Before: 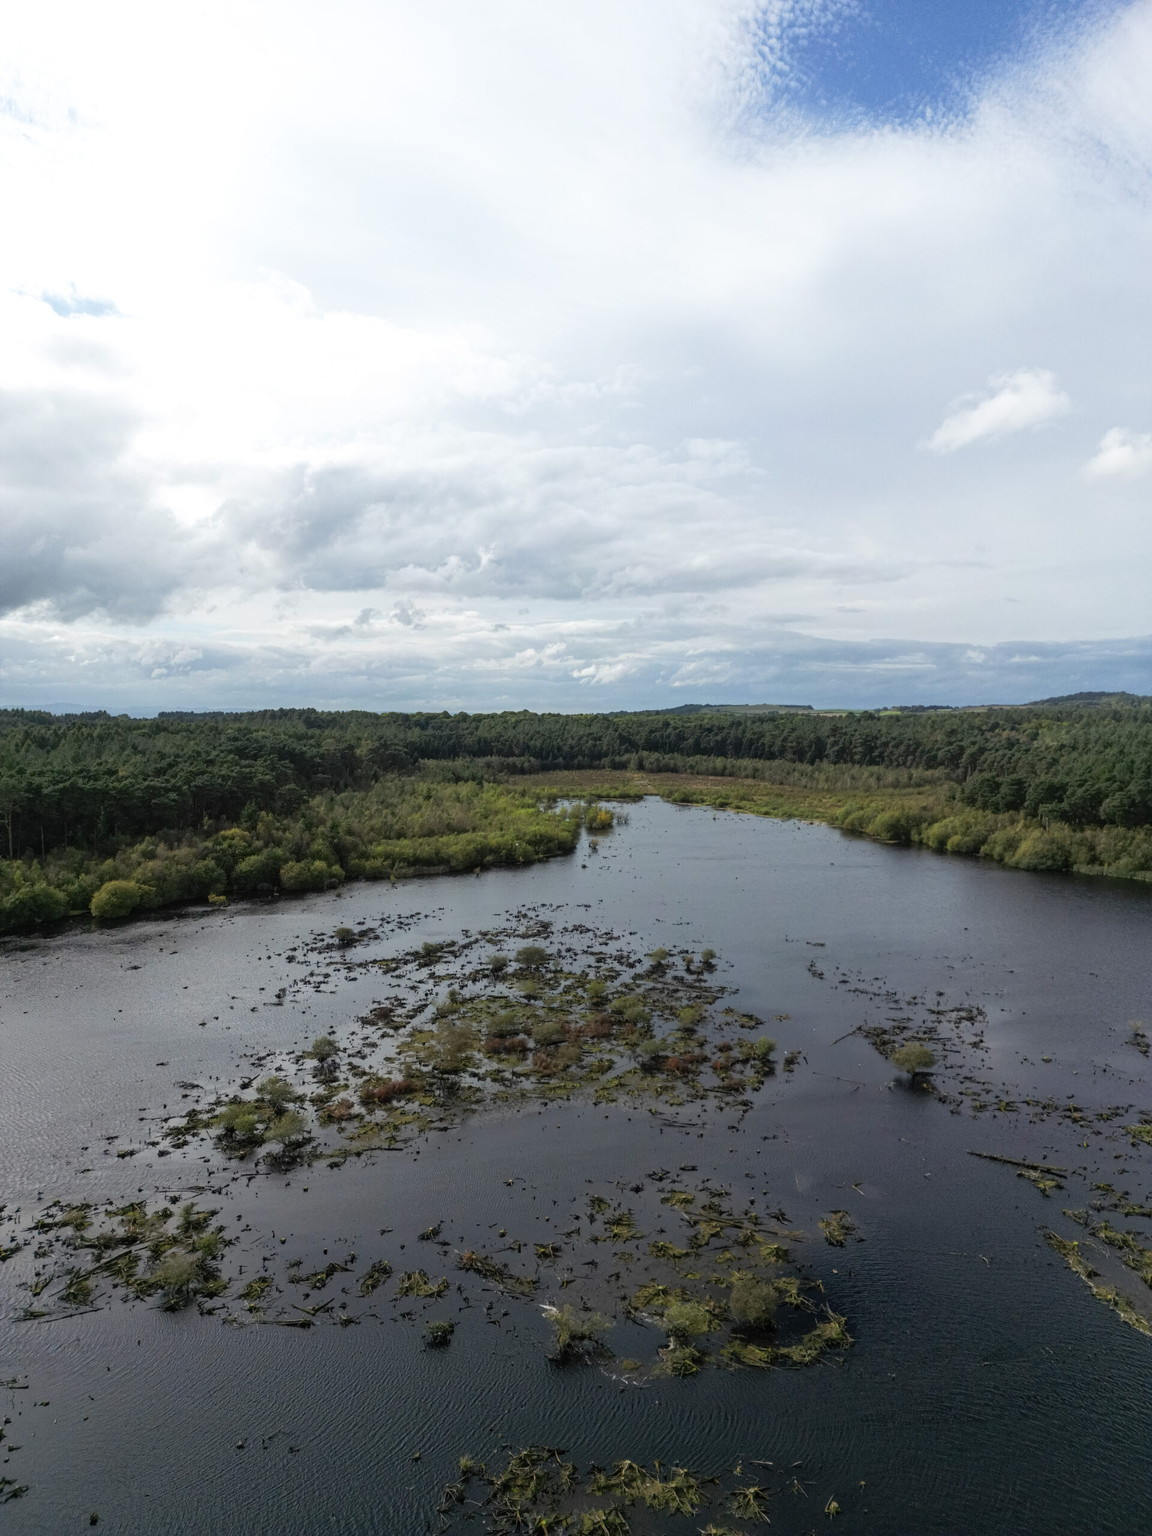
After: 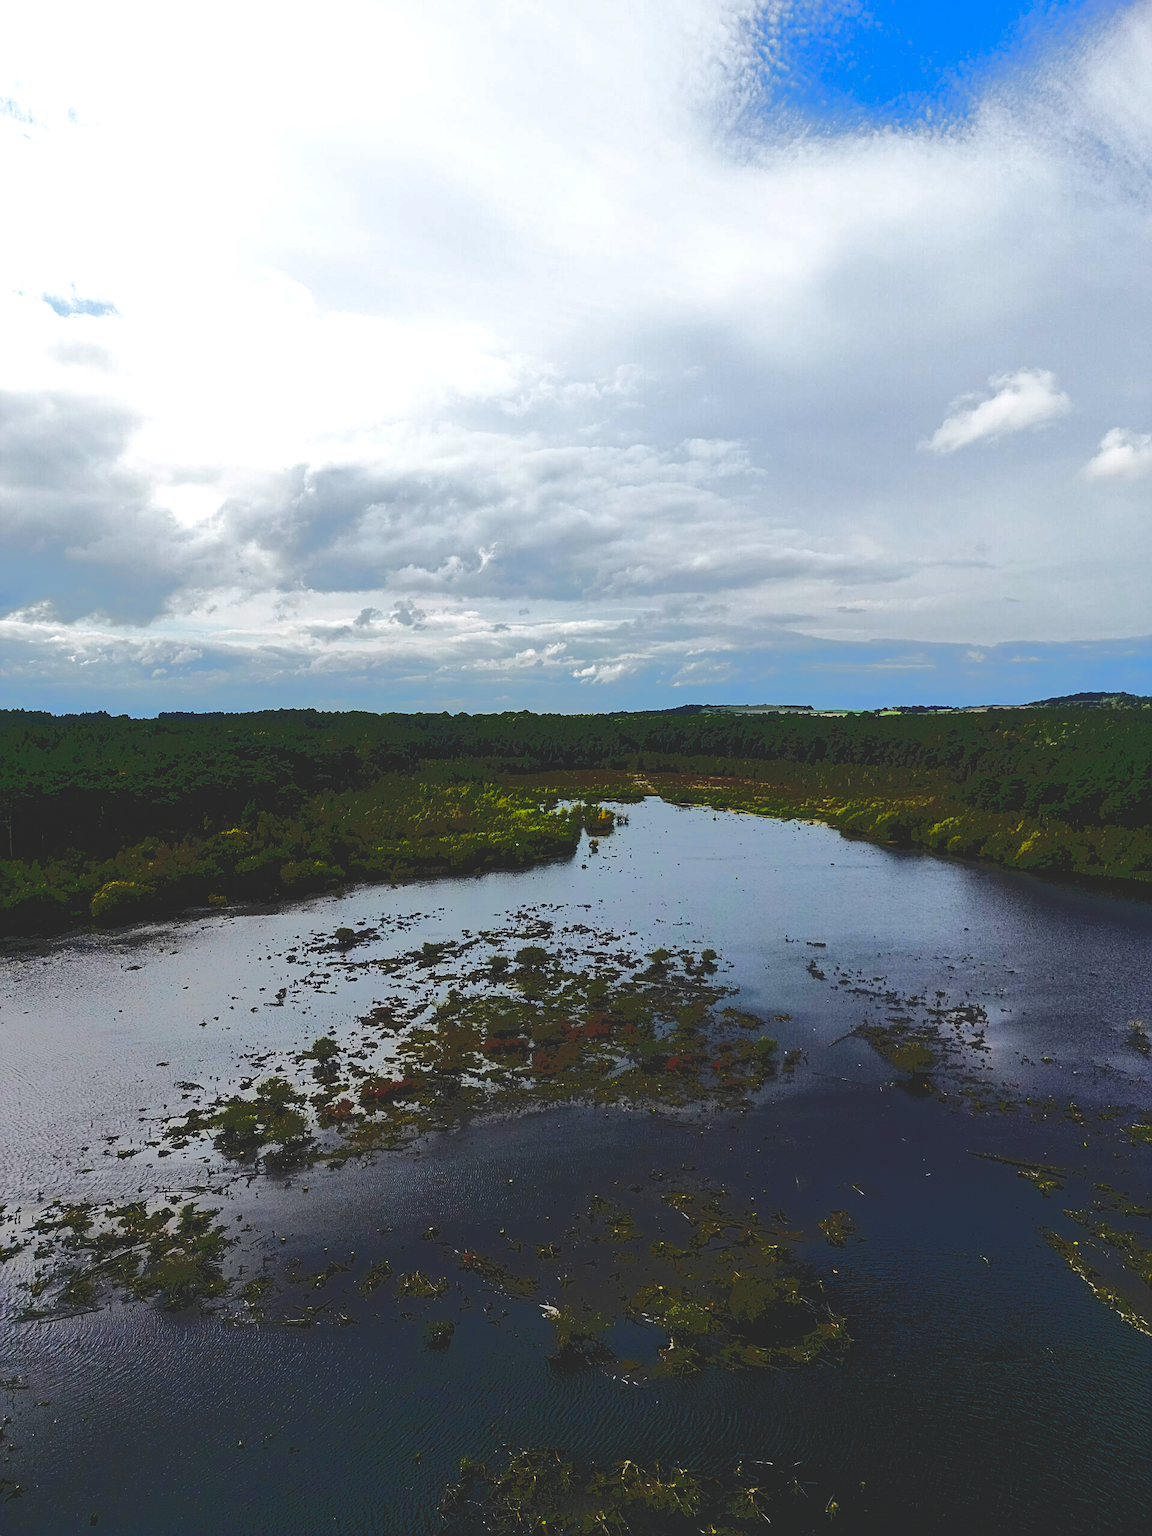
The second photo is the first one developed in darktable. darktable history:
exposure: black level correction 0.001, exposure -0.202 EV, compensate highlight preservation false
color balance rgb: perceptual saturation grading › global saturation 20%, perceptual saturation grading › highlights -25.054%, perceptual saturation grading › shadows 50.139%, perceptual brilliance grading › global brilliance 12.32%, contrast -9.966%
base curve: curves: ch0 [(0, 0.02) (0.083, 0.036) (1, 1)], preserve colors none
tone equalizer: -7 EV -0.644 EV, -6 EV 1.01 EV, -5 EV -0.438 EV, -4 EV 0.413 EV, -3 EV 0.427 EV, -2 EV 0.147 EV, -1 EV -0.139 EV, +0 EV -0.359 EV, edges refinement/feathering 500, mask exposure compensation -1.57 EV, preserve details no
sharpen: on, module defaults
contrast brightness saturation: contrast 0.039, saturation 0.161
